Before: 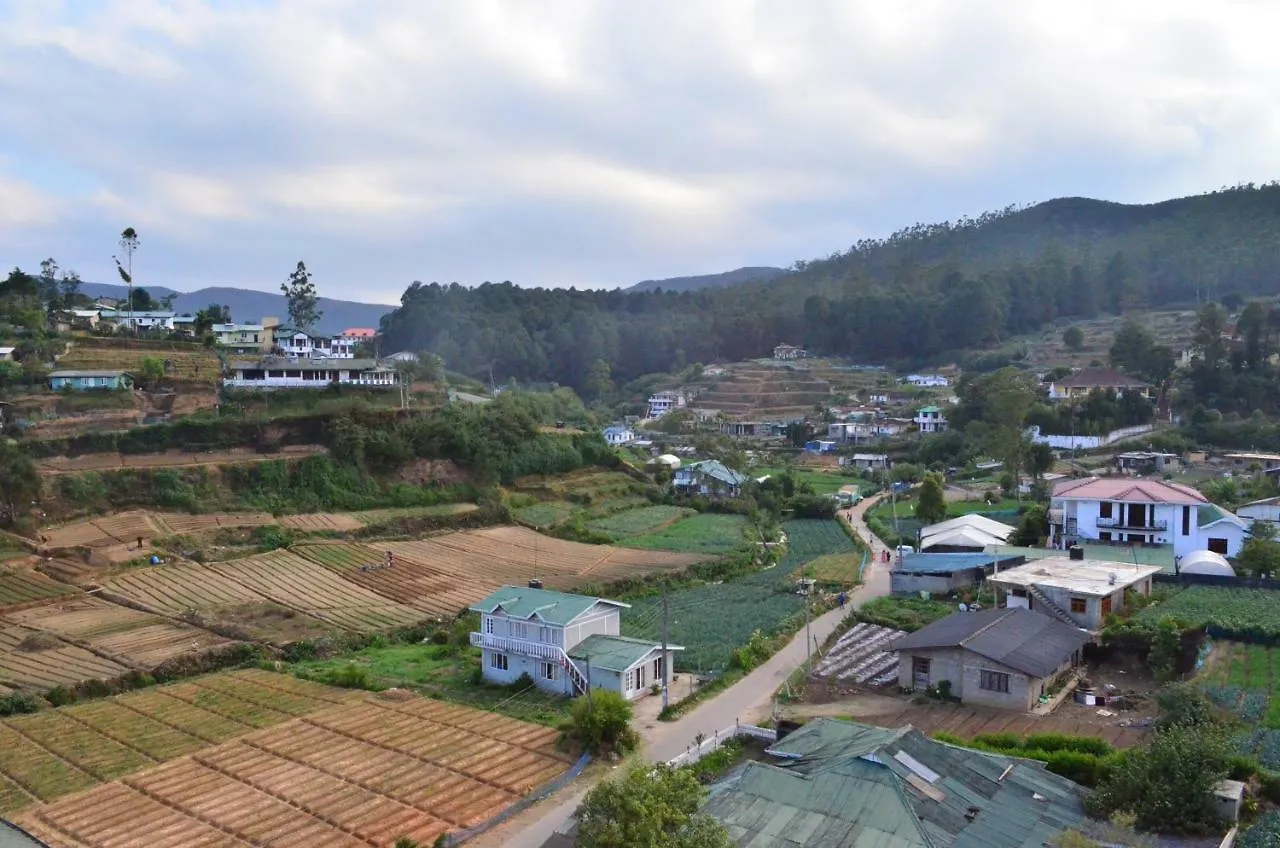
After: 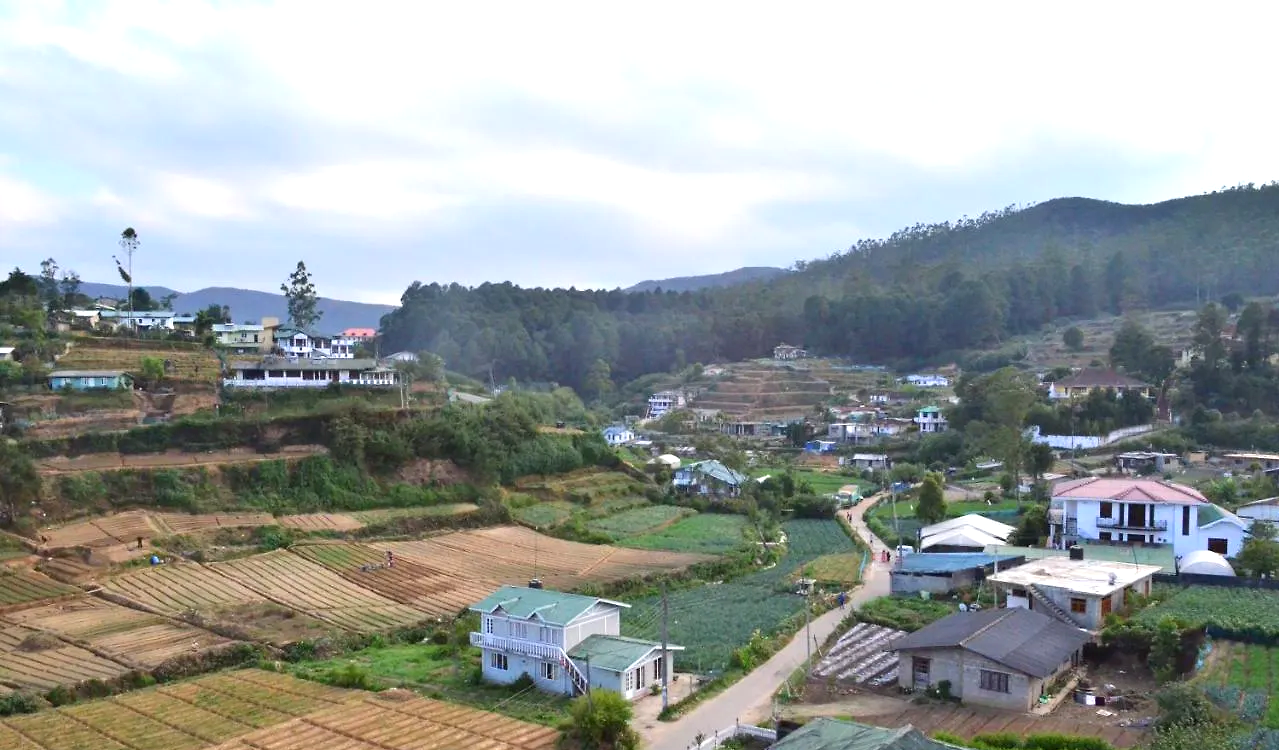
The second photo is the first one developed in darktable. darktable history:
exposure: black level correction 0.001, exposure 0.499 EV, compensate exposure bias true, compensate highlight preservation false
crop and rotate: top 0%, bottom 11.448%
